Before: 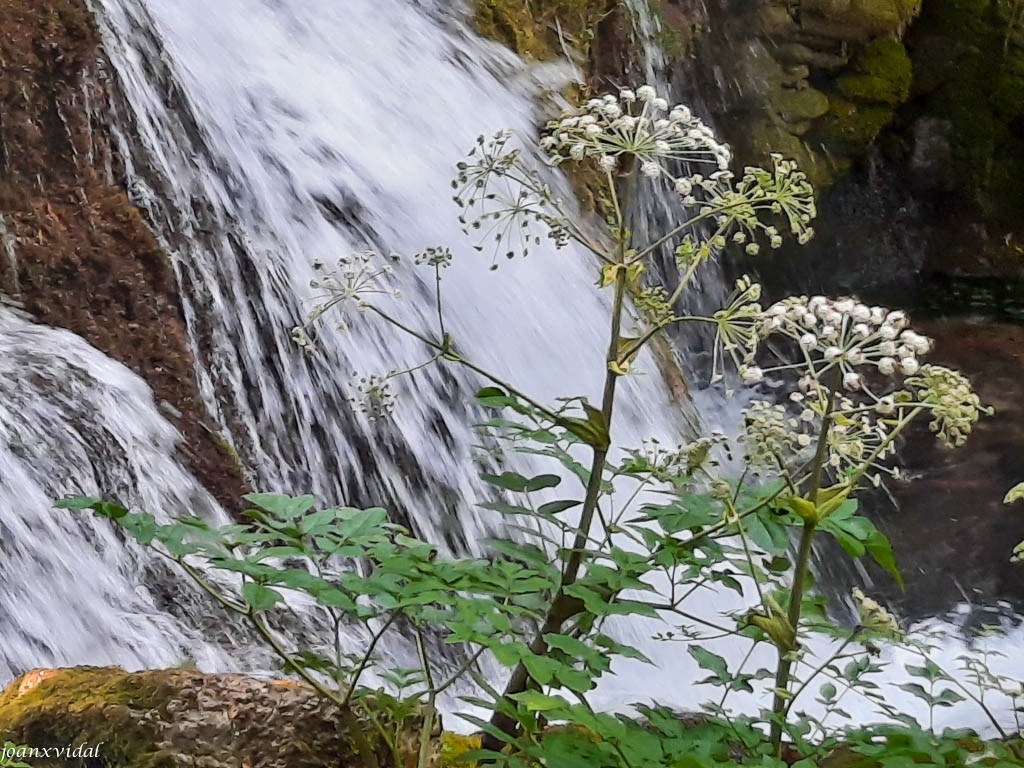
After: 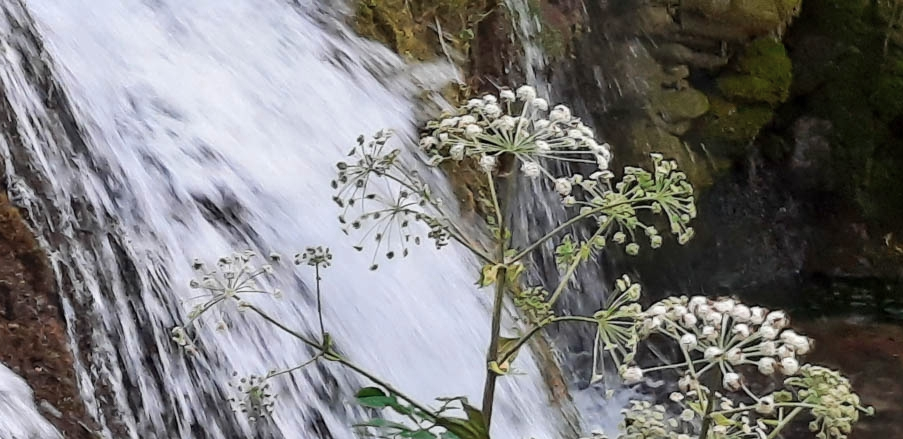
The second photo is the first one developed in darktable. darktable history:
color zones: curves: ch0 [(0, 0.5) (0.125, 0.4) (0.25, 0.5) (0.375, 0.4) (0.5, 0.4) (0.625, 0.6) (0.75, 0.6) (0.875, 0.5)]; ch1 [(0, 0.4) (0.125, 0.5) (0.25, 0.4) (0.375, 0.4) (0.5, 0.4) (0.625, 0.4) (0.75, 0.5) (0.875, 0.4)]; ch2 [(0, 0.6) (0.125, 0.5) (0.25, 0.5) (0.375, 0.6) (0.5, 0.6) (0.625, 0.5) (0.75, 0.5) (0.875, 0.5)]
crop and rotate: left 11.812%, bottom 42.776%
